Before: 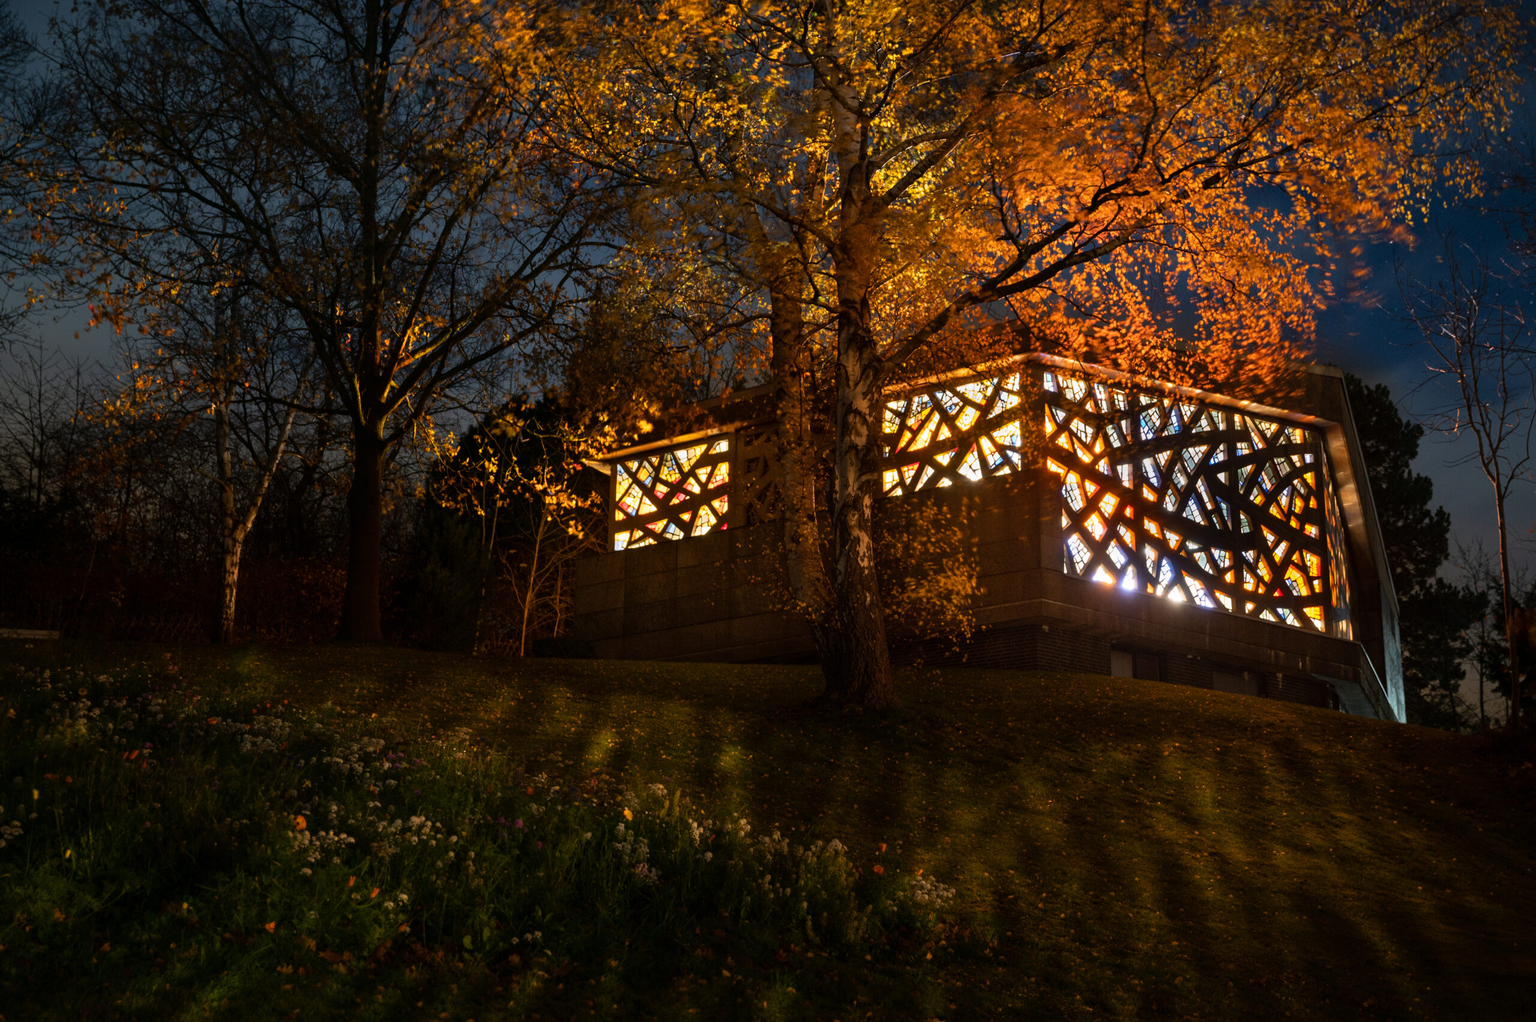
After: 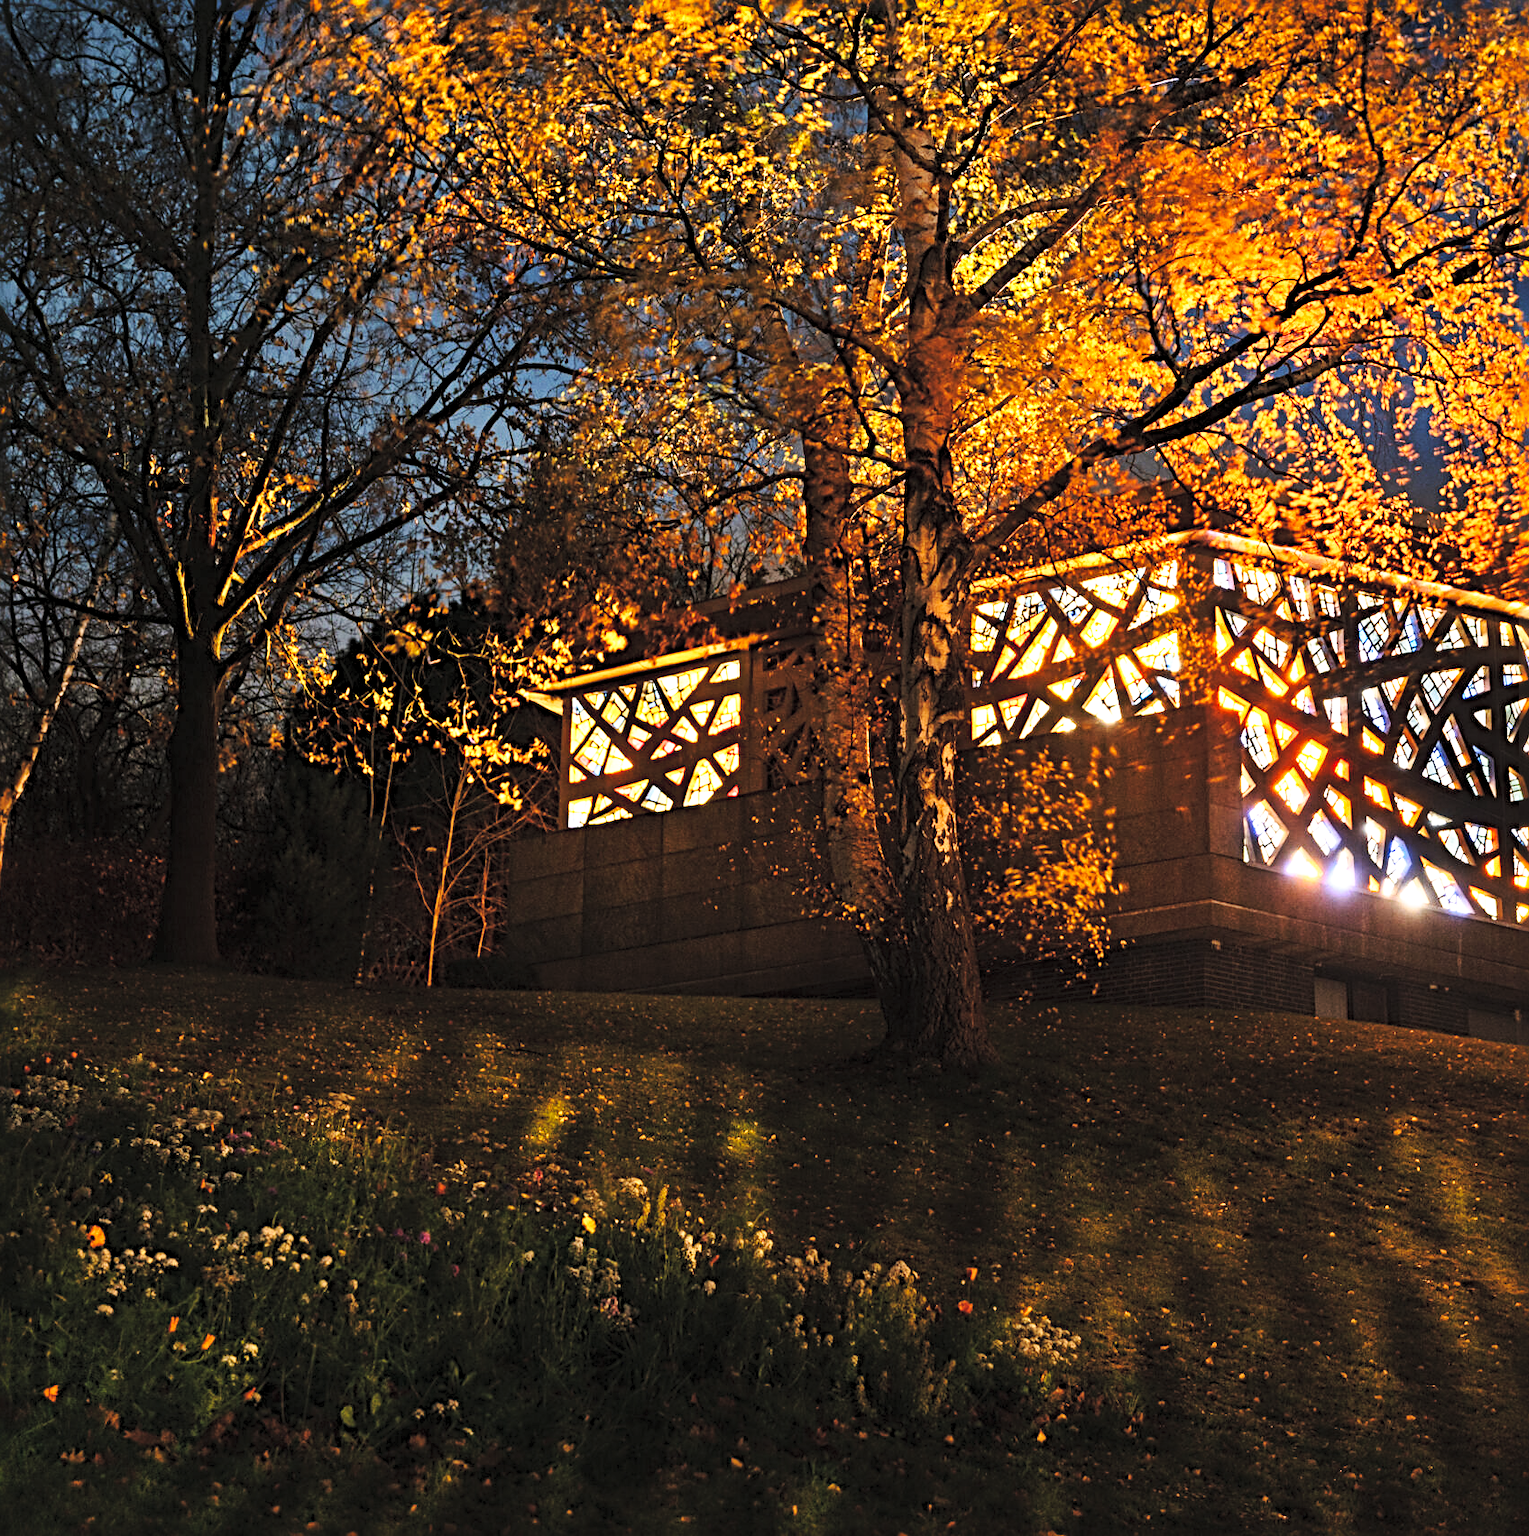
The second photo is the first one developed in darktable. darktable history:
tone equalizer: -8 EV -0.397 EV, -7 EV -0.419 EV, -6 EV -0.334 EV, -5 EV -0.194 EV, -3 EV 0.22 EV, -2 EV 0.335 EV, -1 EV 0.37 EV, +0 EV 0.417 EV, edges refinement/feathering 500, mask exposure compensation -1.57 EV, preserve details no
contrast brightness saturation: contrast 0.101, brightness 0.314, saturation 0.143
crop: left 15.425%, right 17.864%
sharpen: radius 4.843
base curve: curves: ch0 [(0, 0) (0.028, 0.03) (0.121, 0.232) (0.46, 0.748) (0.859, 0.968) (1, 1)], preserve colors none
